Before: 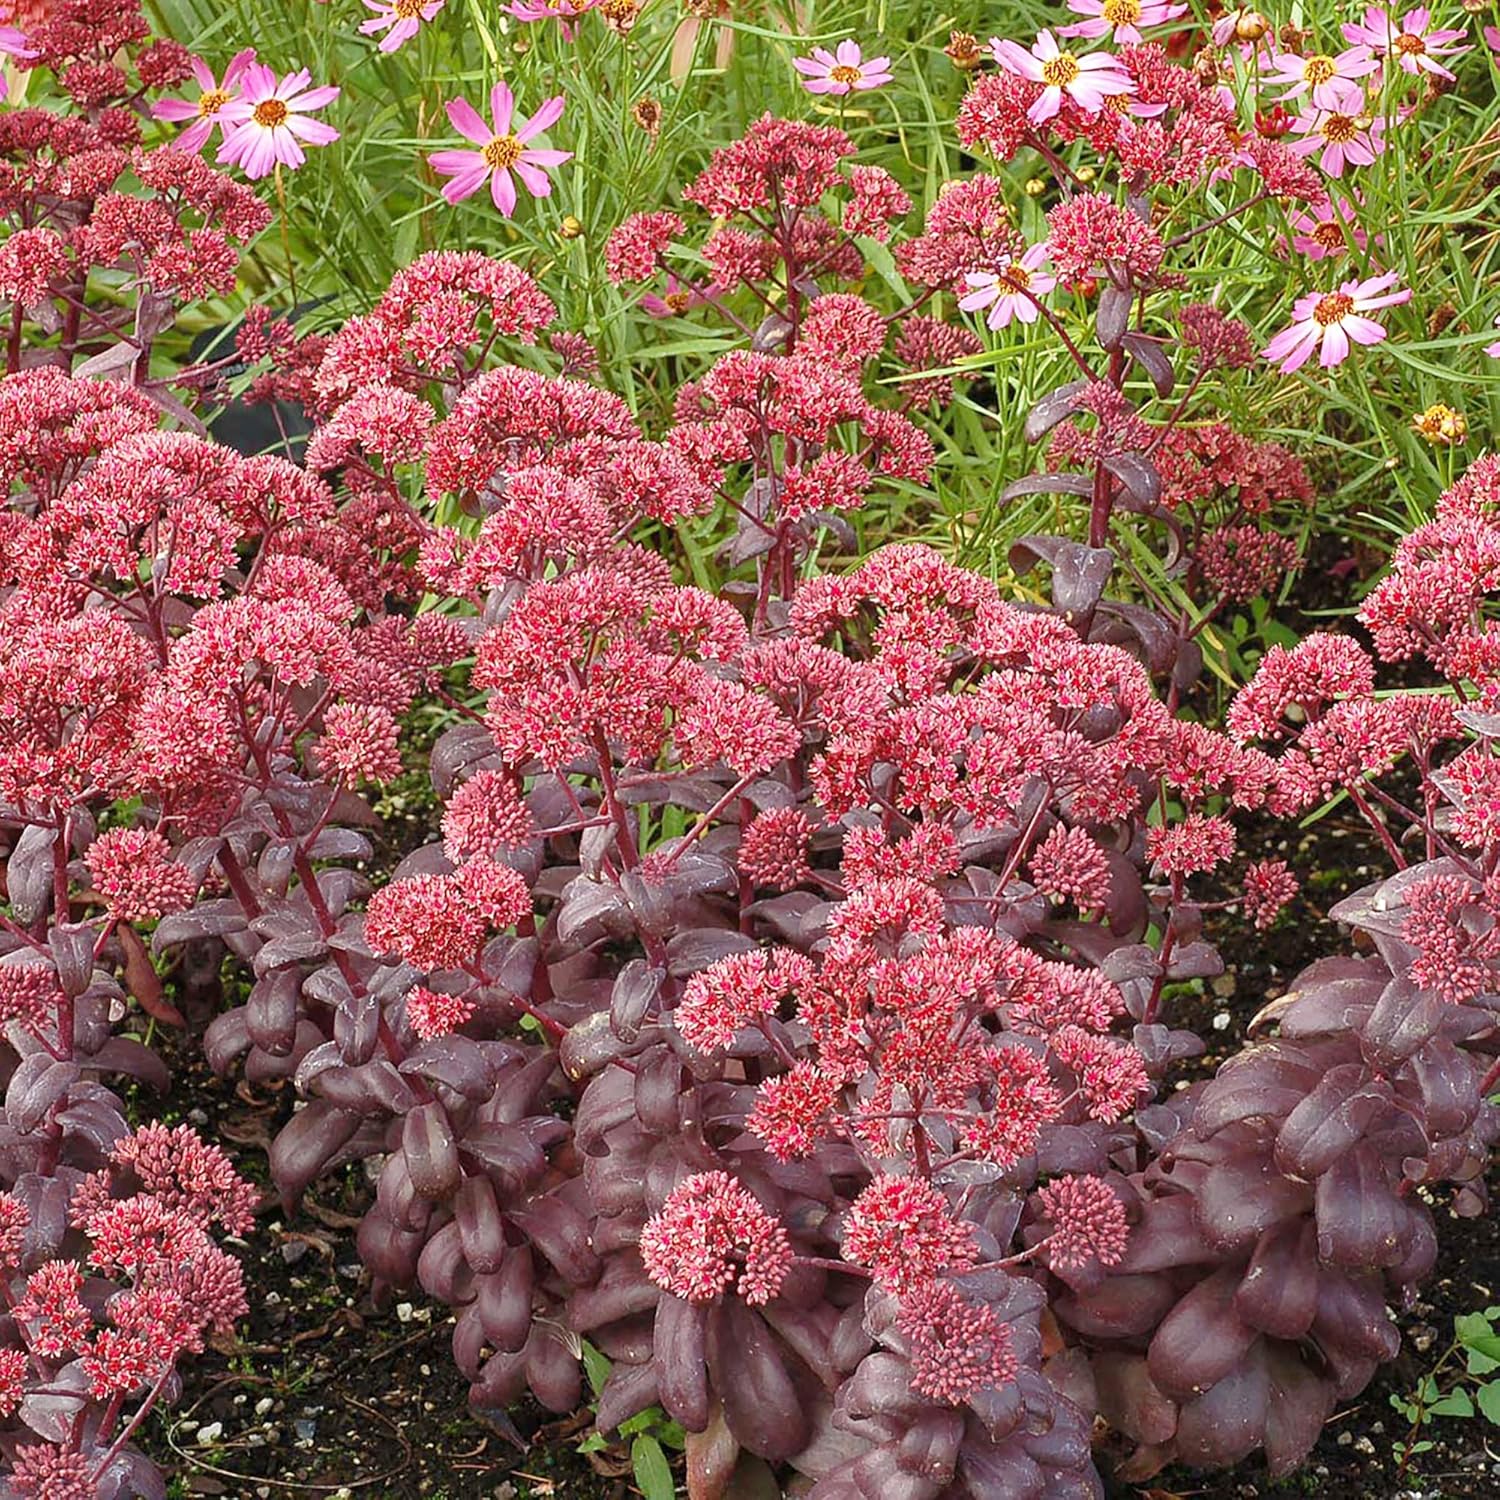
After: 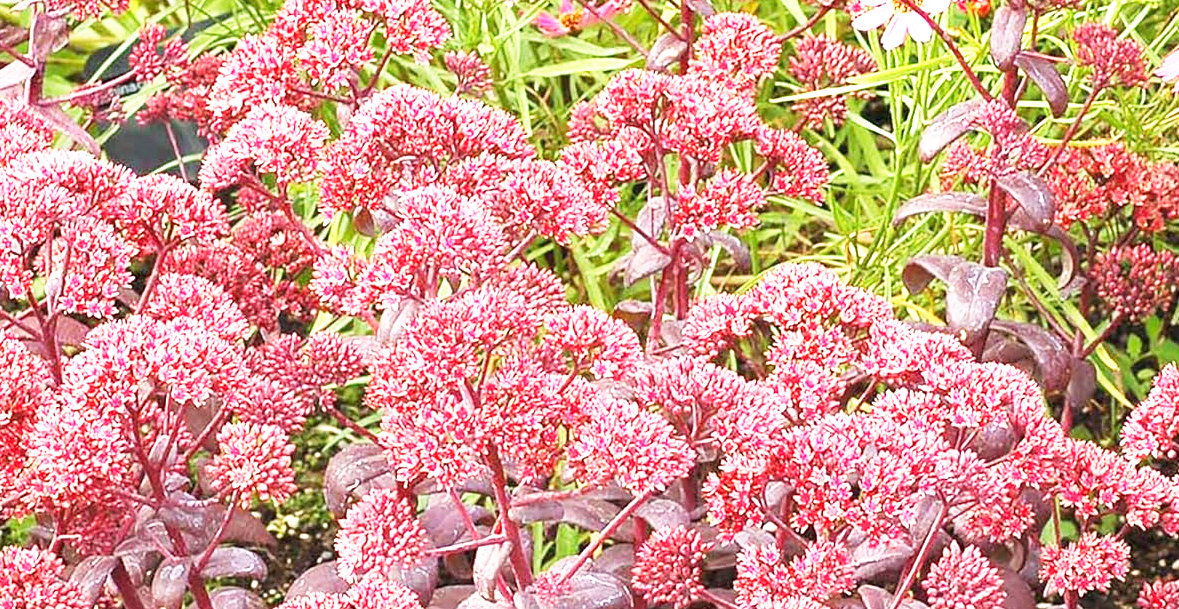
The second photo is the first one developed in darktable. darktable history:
crop: left 7.13%, top 18.798%, right 14.259%, bottom 40.597%
exposure: exposure 0.751 EV, compensate highlight preservation false
base curve: curves: ch0 [(0, 0) (0.557, 0.834) (1, 1)], preserve colors none
